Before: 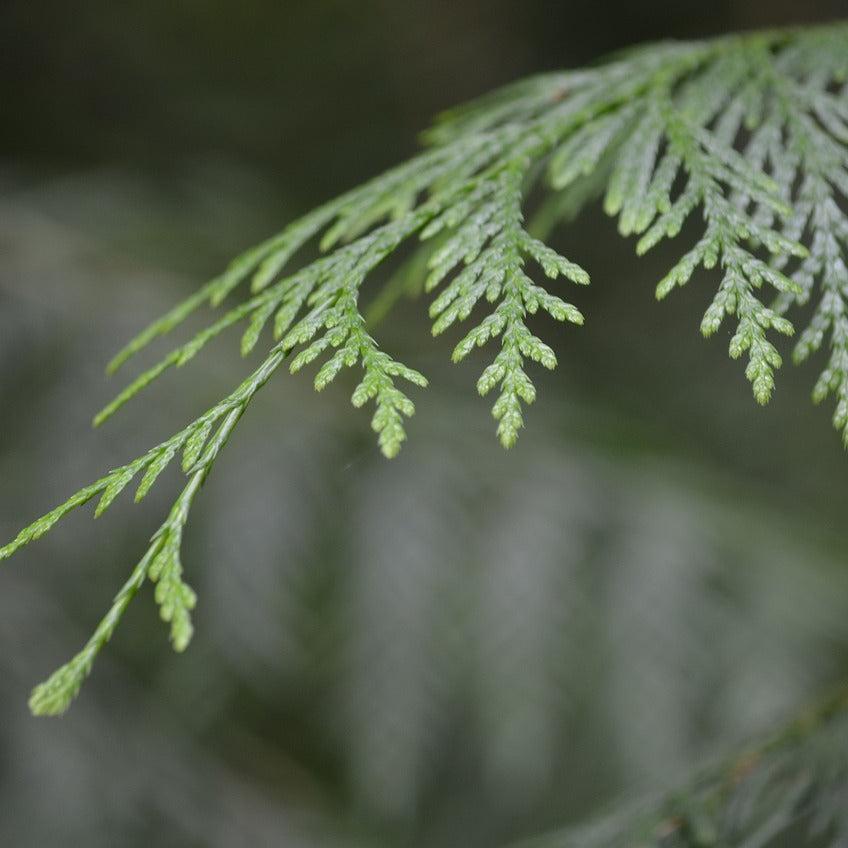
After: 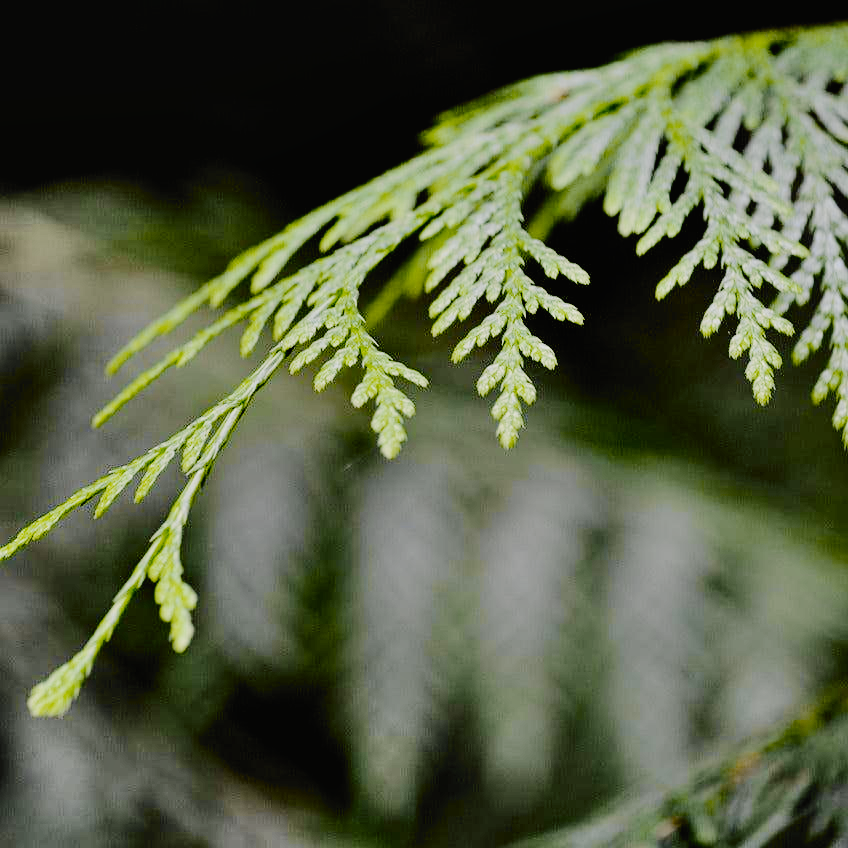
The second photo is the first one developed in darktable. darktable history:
sharpen: amount 0.2
white balance: emerald 1
filmic rgb: black relative exposure -2.85 EV, white relative exposure 4.56 EV, hardness 1.77, contrast 1.25, preserve chrominance no, color science v5 (2021)
tone curve: curves: ch0 [(0, 0.01) (0.097, 0.07) (0.204, 0.173) (0.447, 0.517) (0.539, 0.624) (0.733, 0.791) (0.879, 0.898) (1, 0.98)]; ch1 [(0, 0) (0.393, 0.415) (0.447, 0.448) (0.485, 0.494) (0.523, 0.509) (0.545, 0.544) (0.574, 0.578) (0.648, 0.674) (1, 1)]; ch2 [(0, 0) (0.369, 0.388) (0.449, 0.431) (0.499, 0.5) (0.521, 0.517) (0.53, 0.54) (0.564, 0.569) (0.674, 0.735) (1, 1)], color space Lab, independent channels, preserve colors none
shadows and highlights: low approximation 0.01, soften with gaussian
exposure: black level correction 0.007, exposure 0.159 EV, compensate highlight preservation false
